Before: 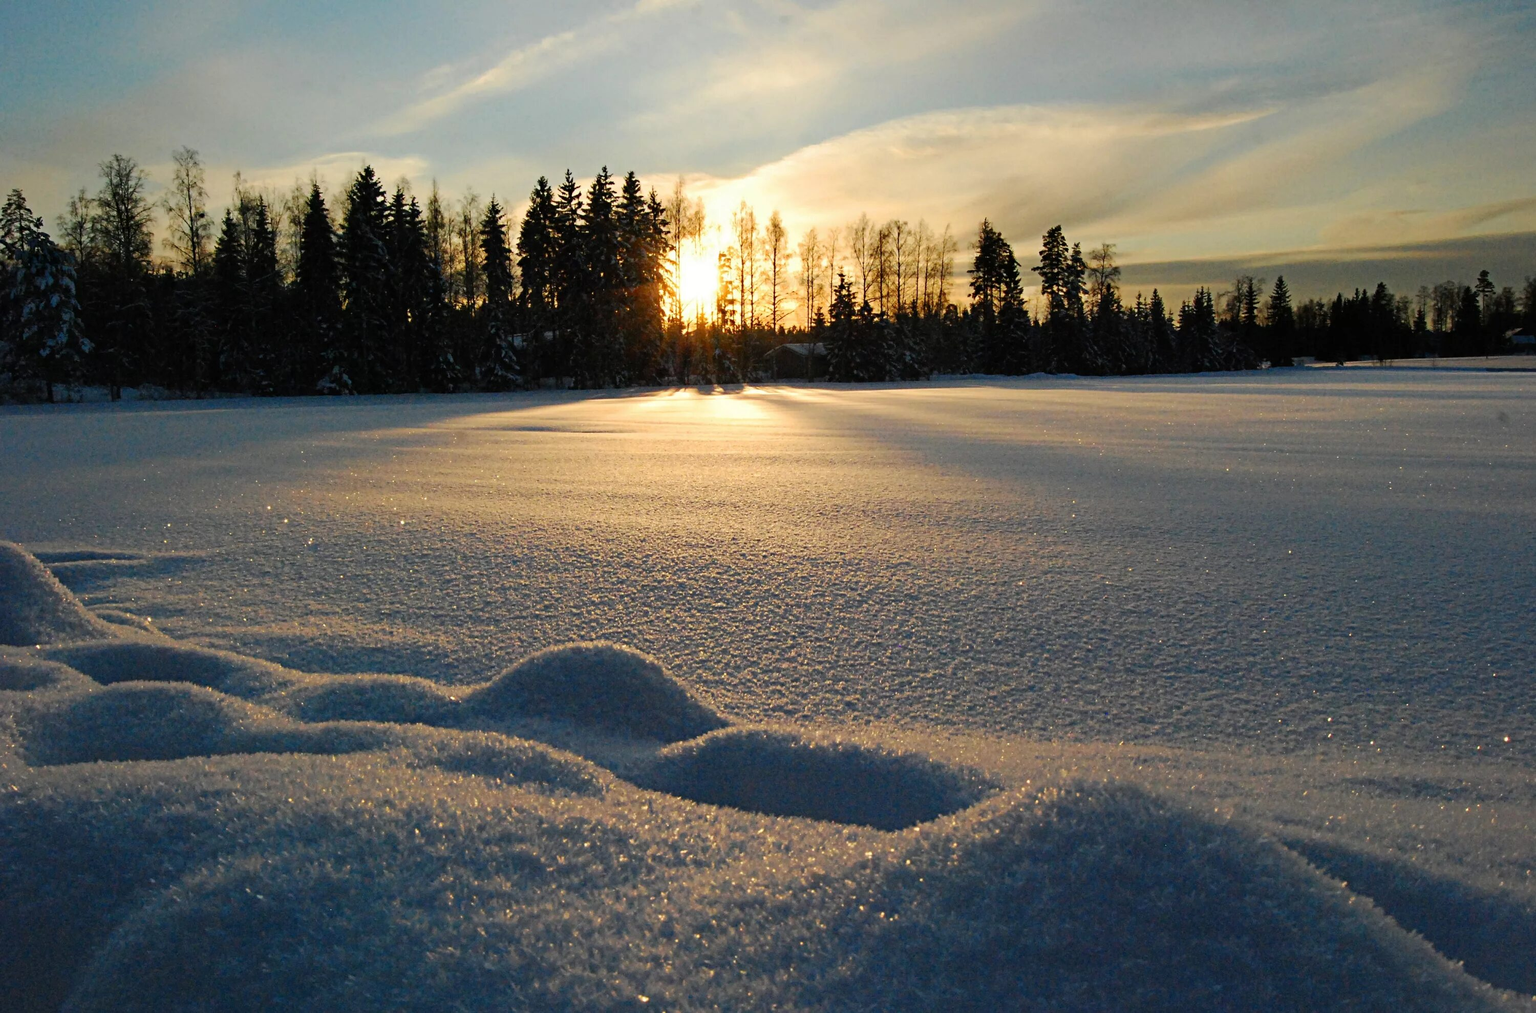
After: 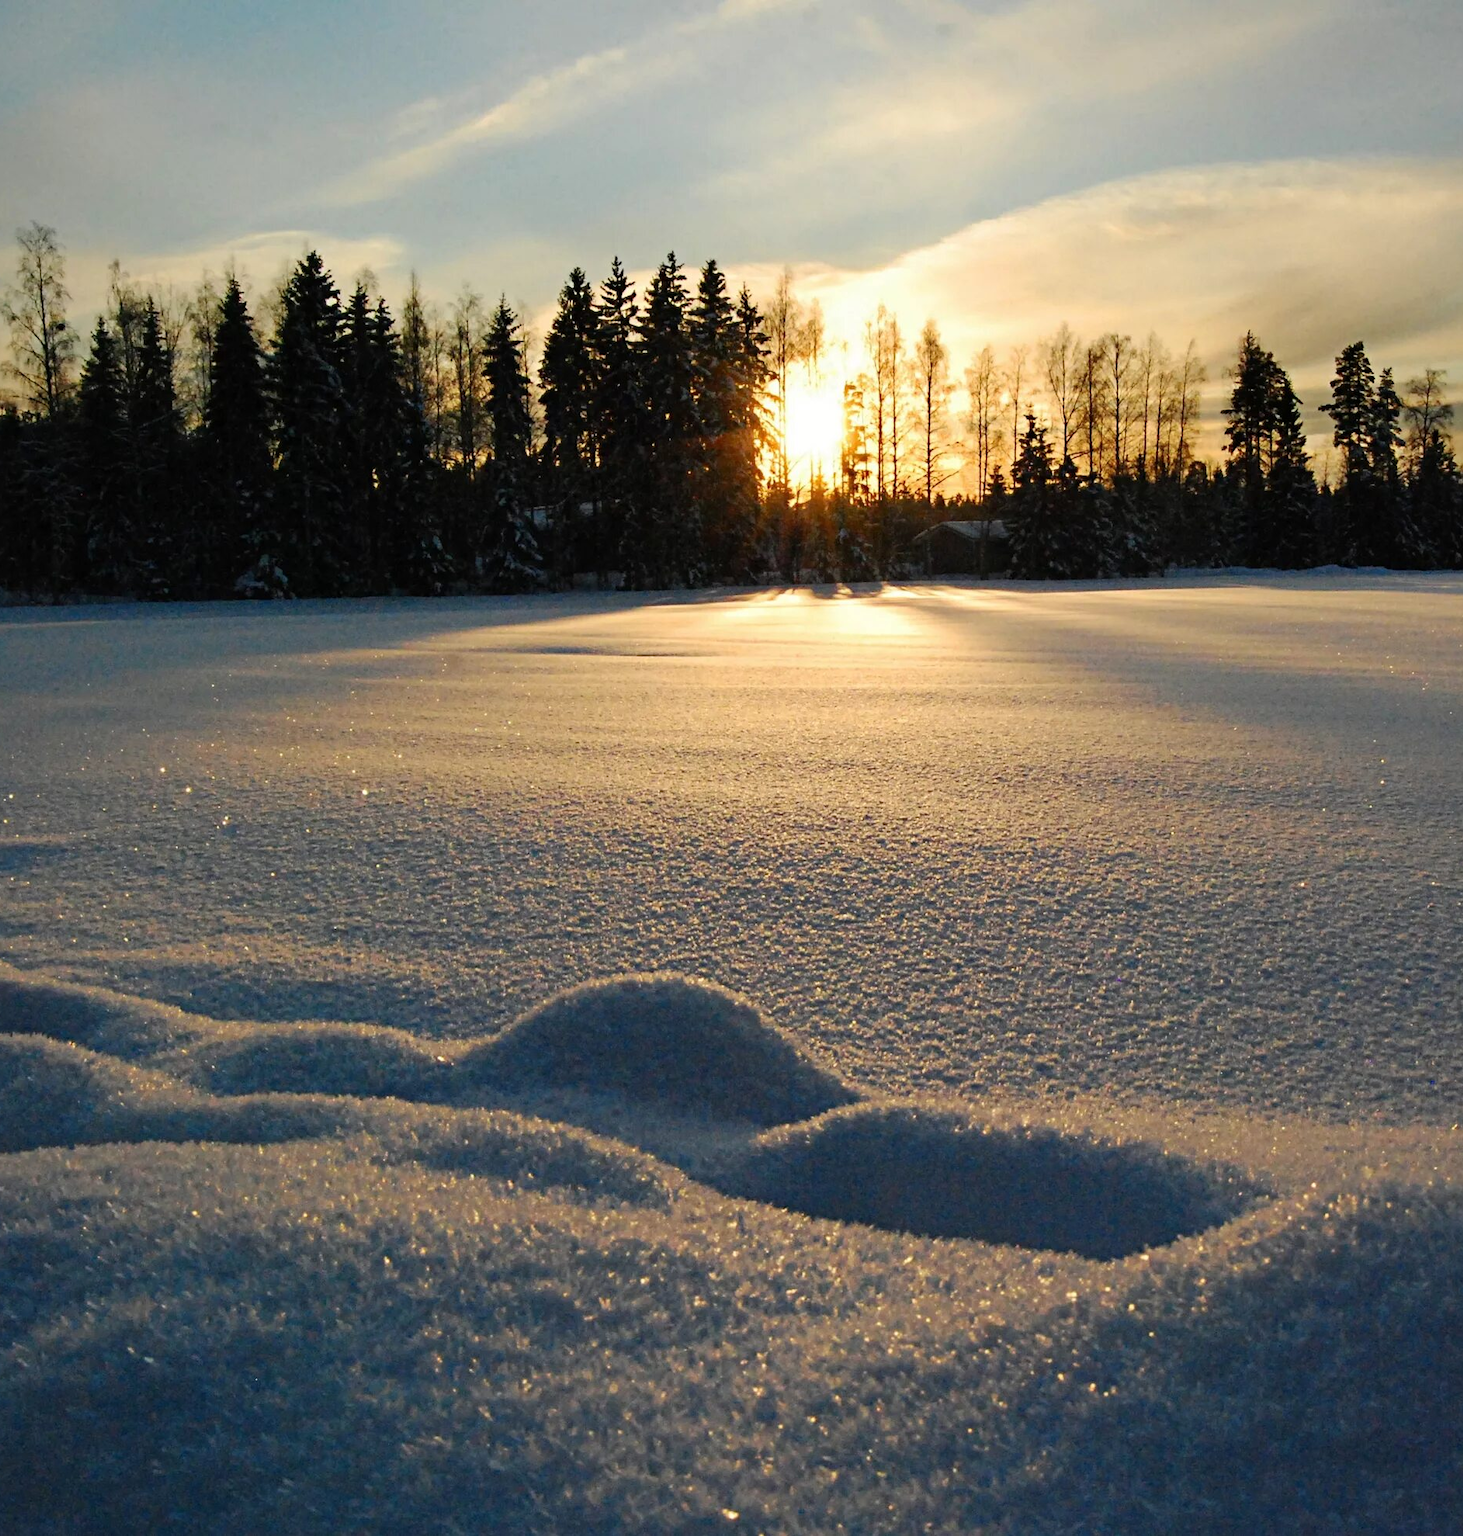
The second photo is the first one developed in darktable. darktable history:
crop: left 10.553%, right 26.549%
